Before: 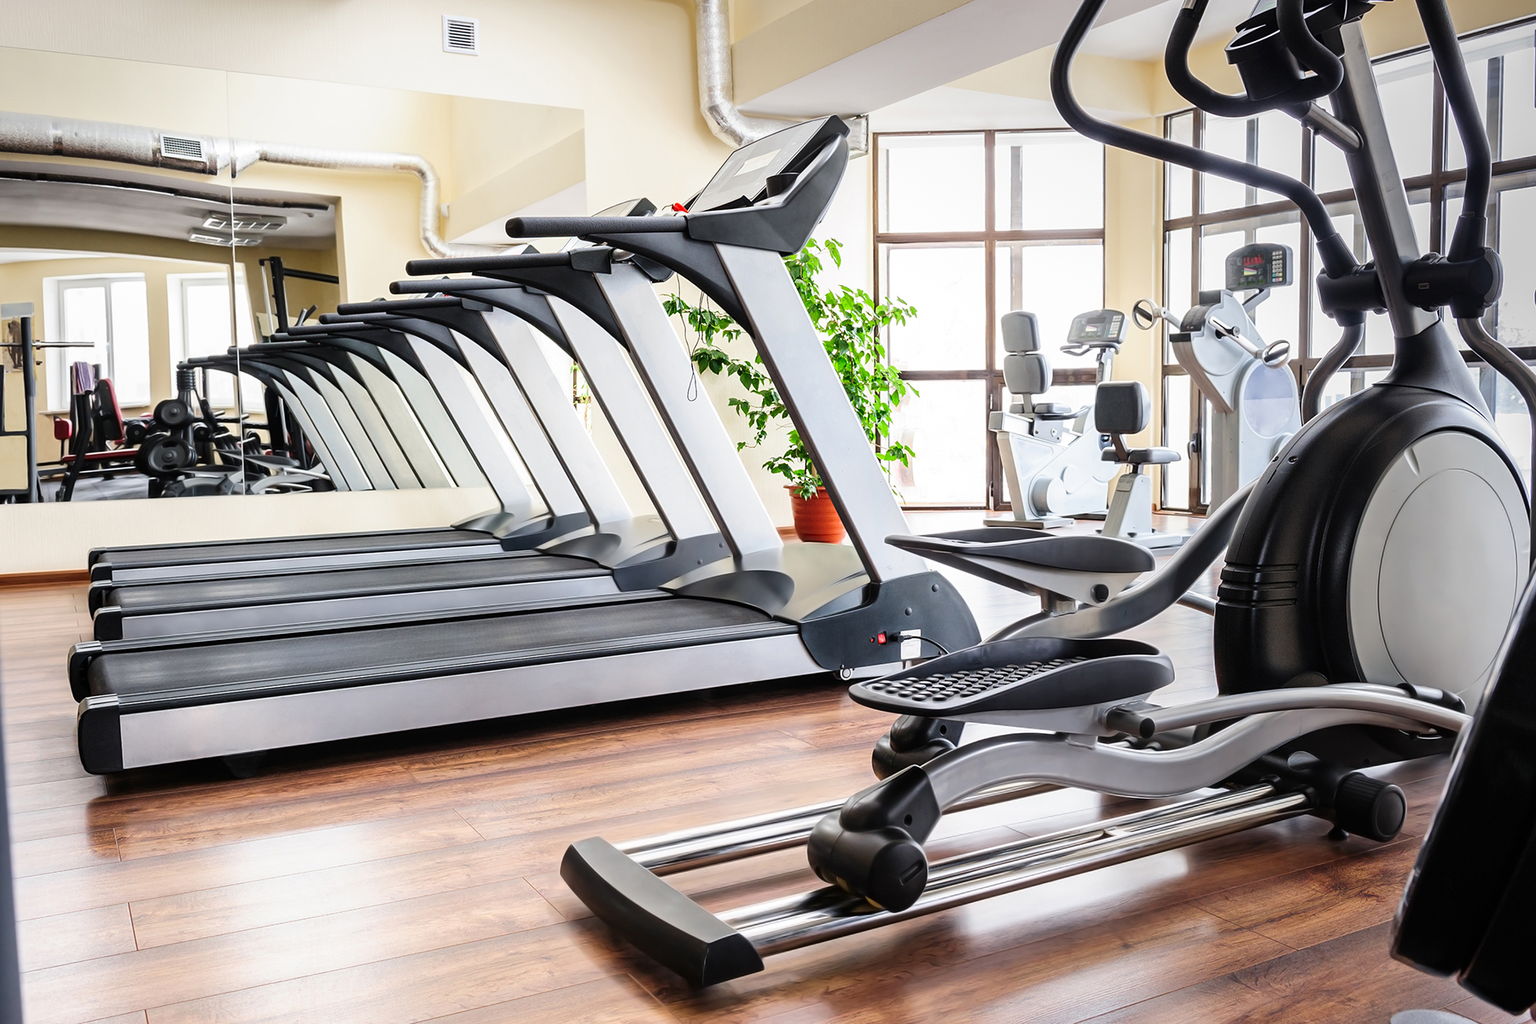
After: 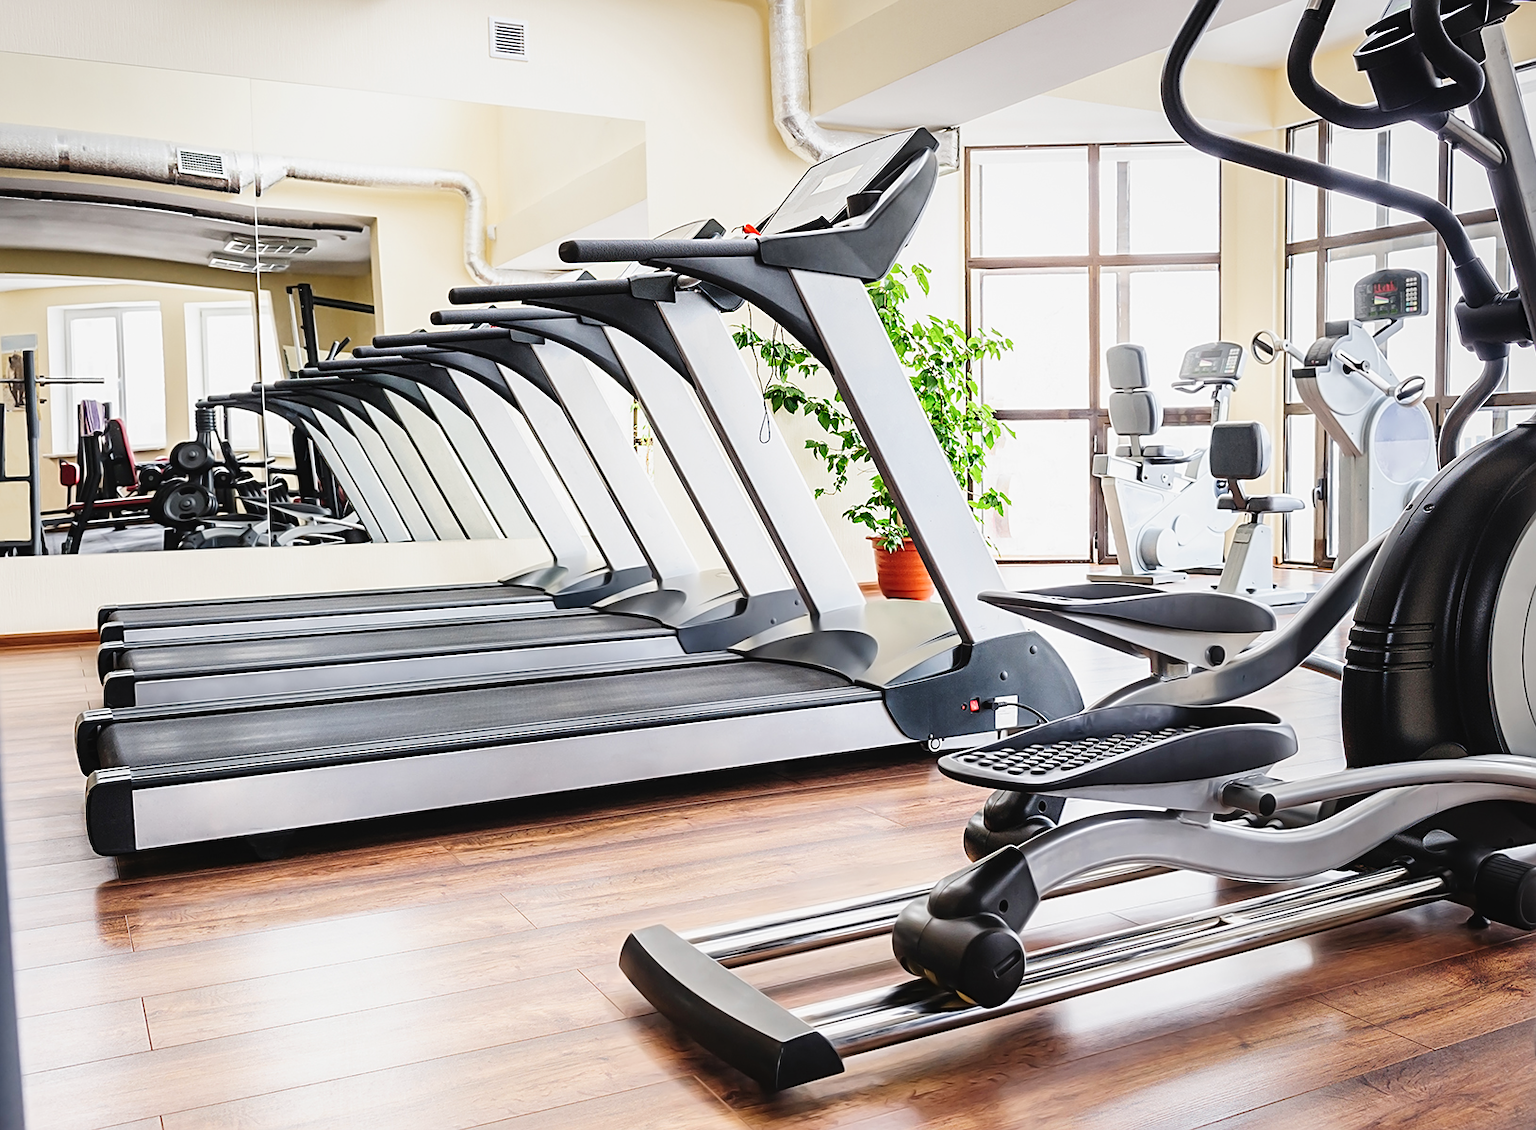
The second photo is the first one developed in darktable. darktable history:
sharpen: on, module defaults
crop: right 9.474%, bottom 0.018%
tone curve: curves: ch0 [(0, 0) (0.004, 0.001) (0.133, 0.112) (0.325, 0.362) (0.832, 0.893) (1, 1)], preserve colors none
tone equalizer: on, module defaults
contrast brightness saturation: contrast -0.096, saturation -0.097
